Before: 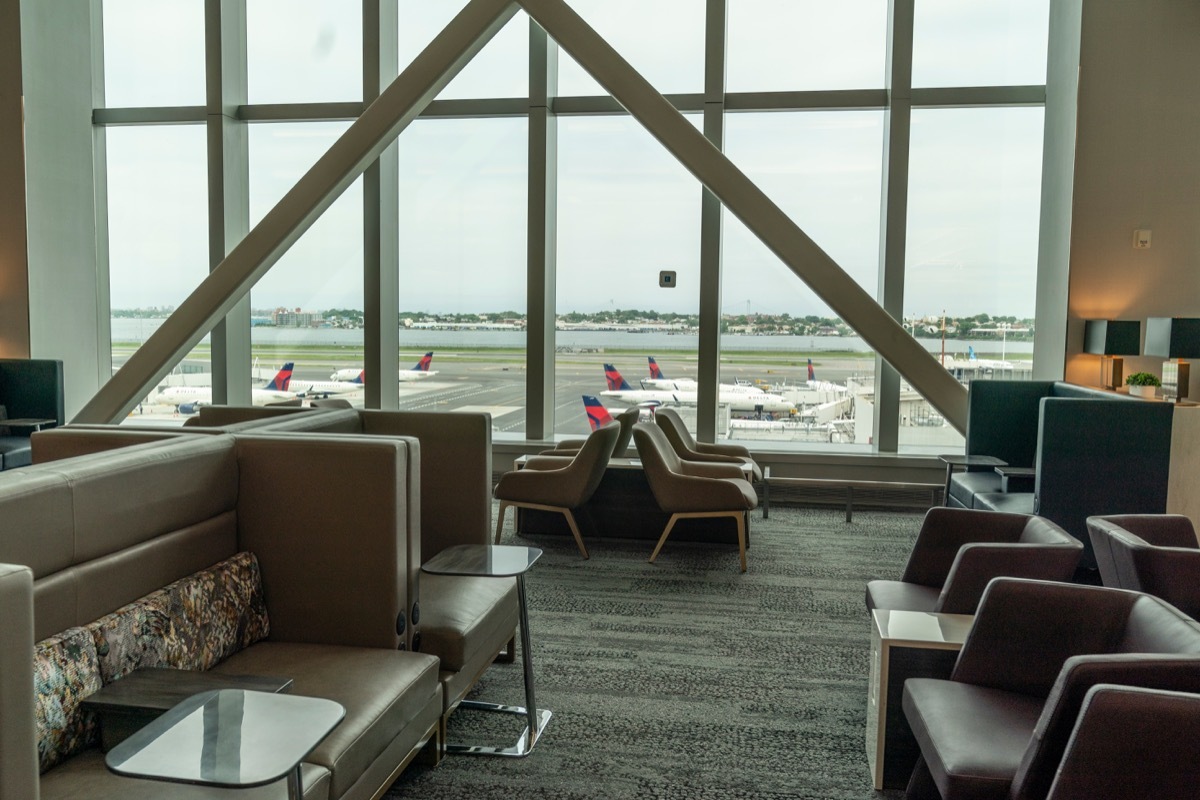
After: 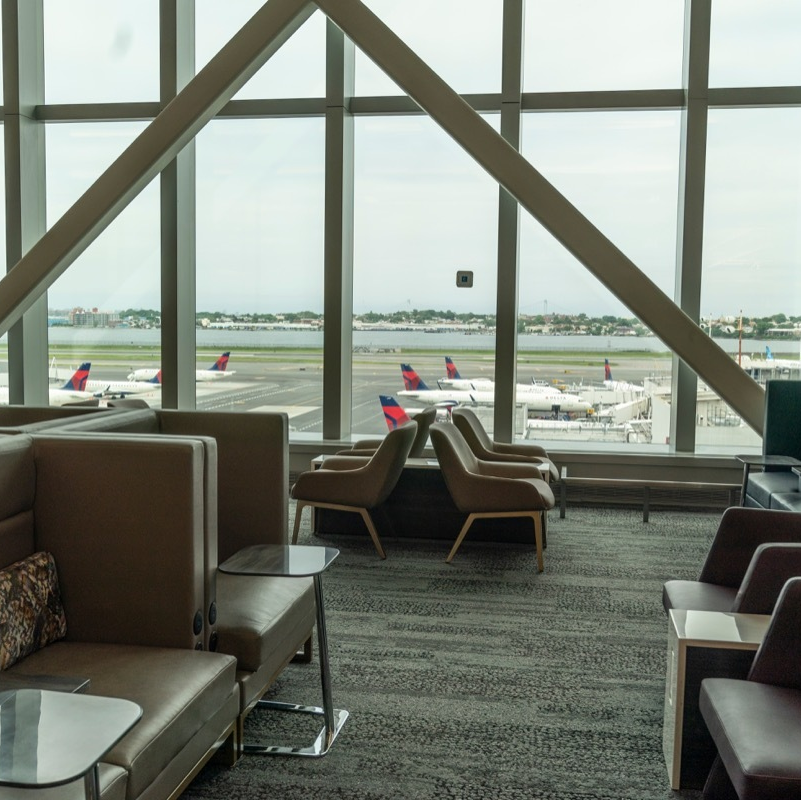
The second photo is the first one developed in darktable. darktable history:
crop: left 16.964%, right 16.238%
